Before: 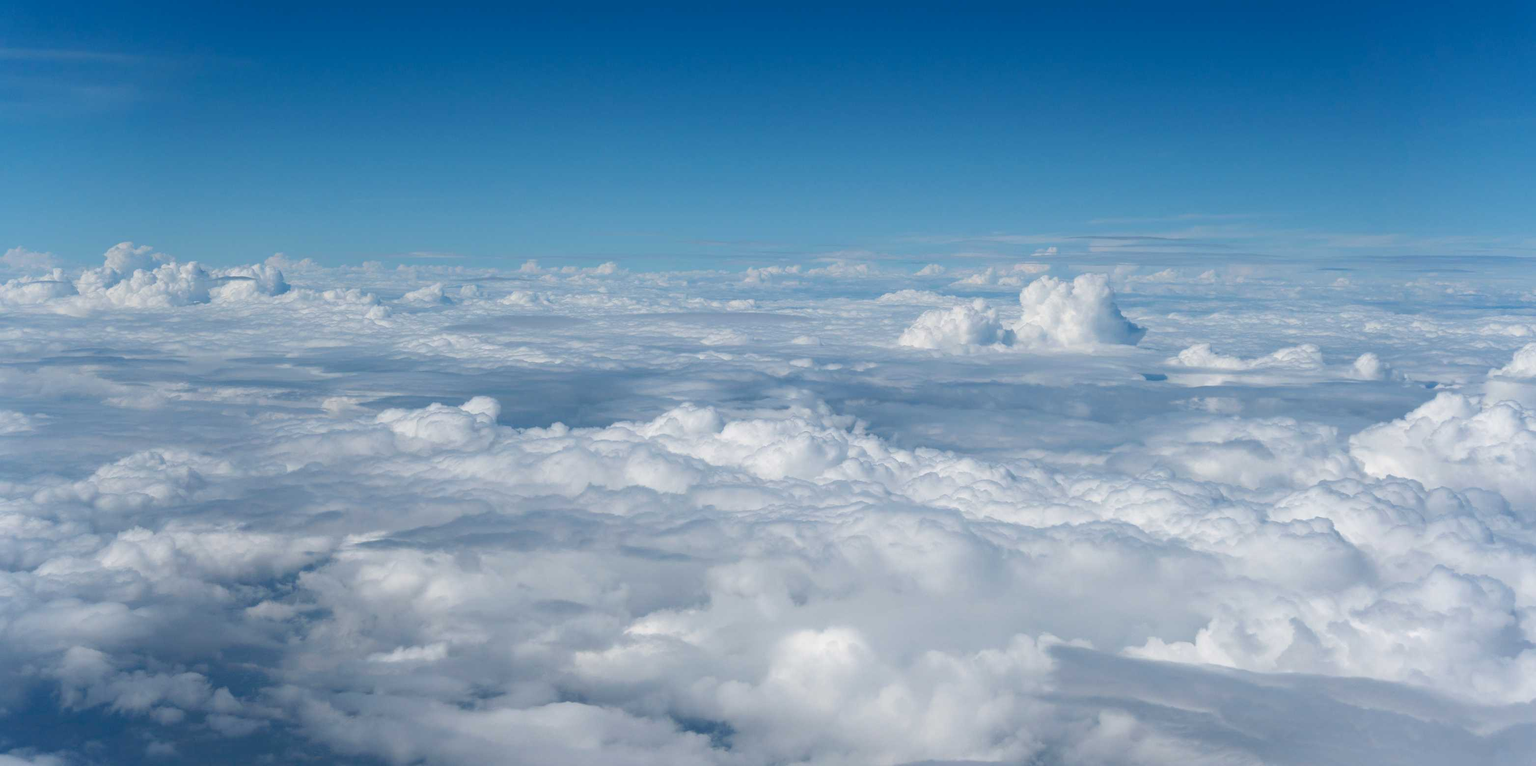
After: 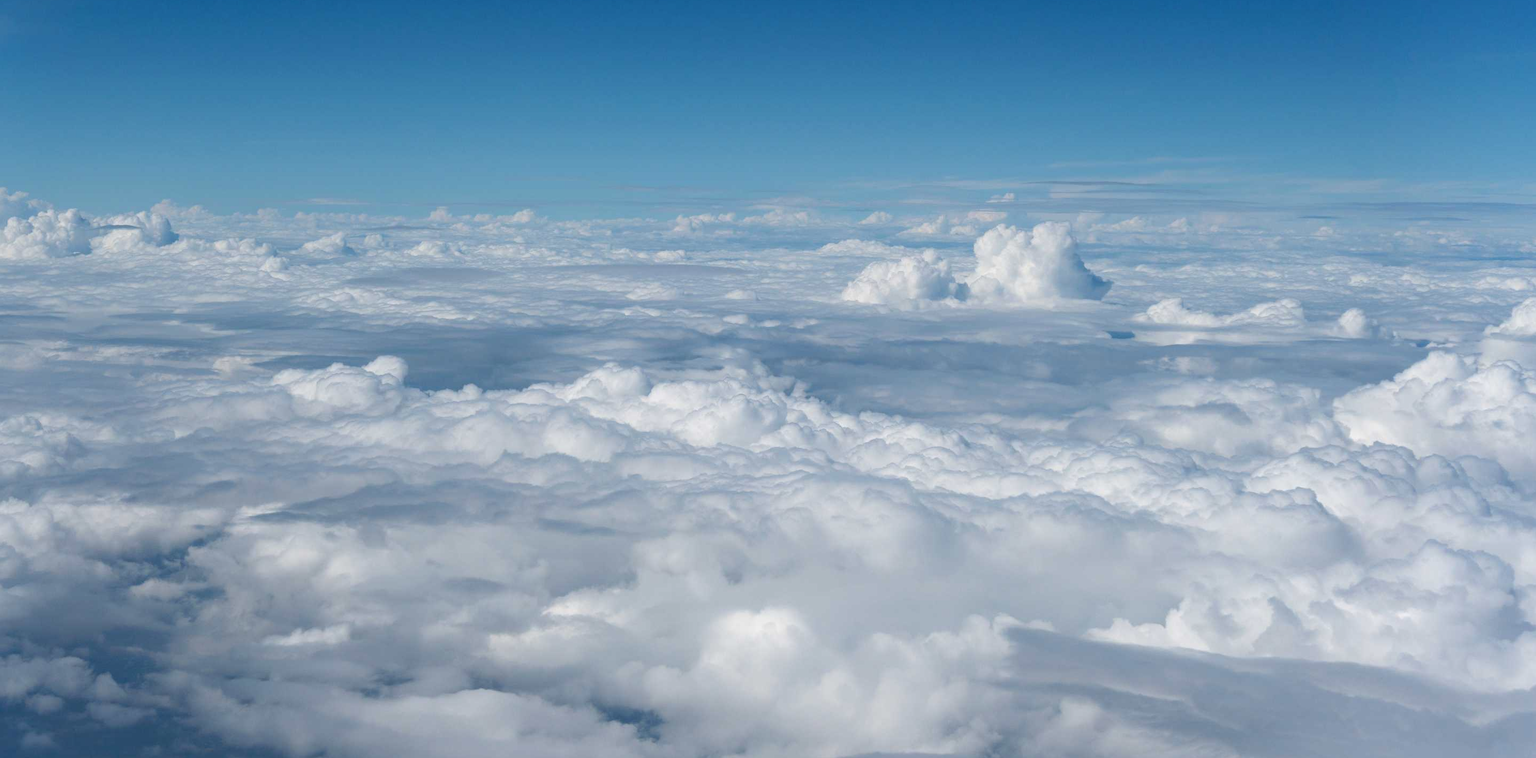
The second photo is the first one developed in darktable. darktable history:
crop and rotate: left 8.262%, top 9.226%
contrast brightness saturation: saturation -0.05
